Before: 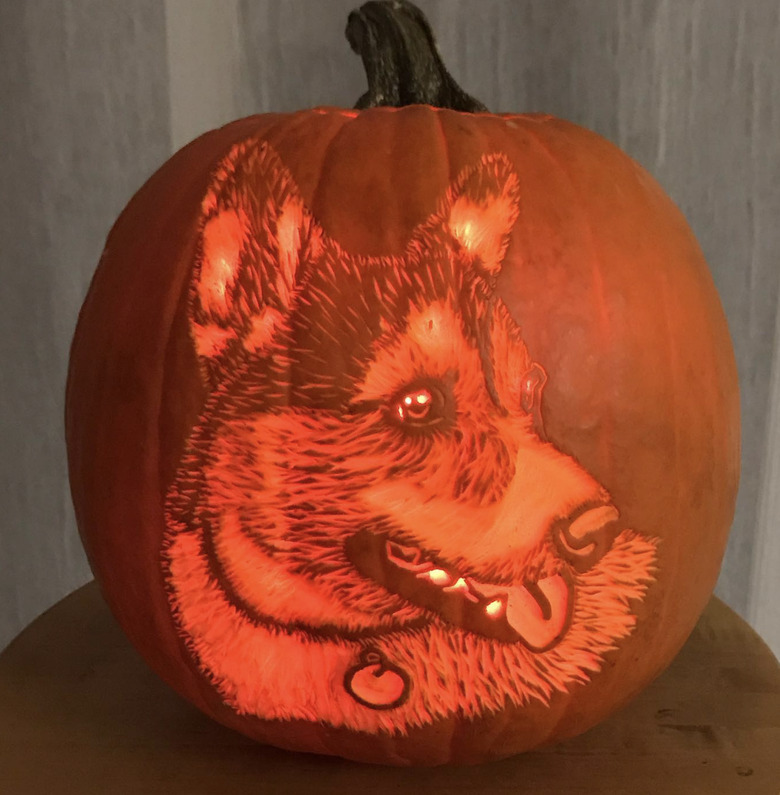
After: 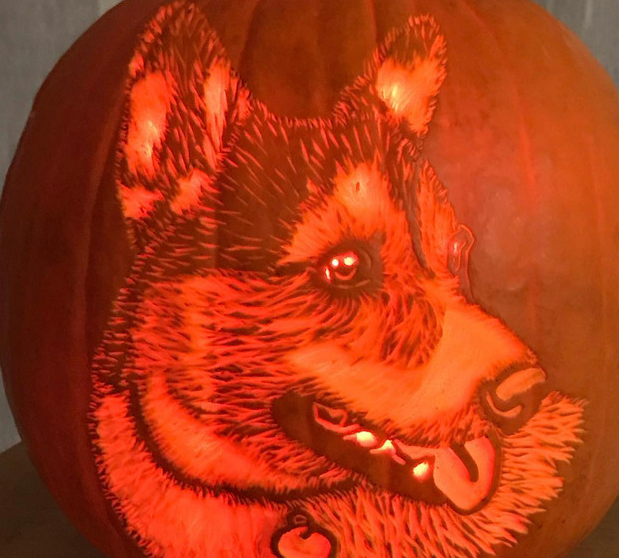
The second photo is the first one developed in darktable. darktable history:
crop: left 9.424%, top 17.411%, right 11.201%, bottom 12.371%
